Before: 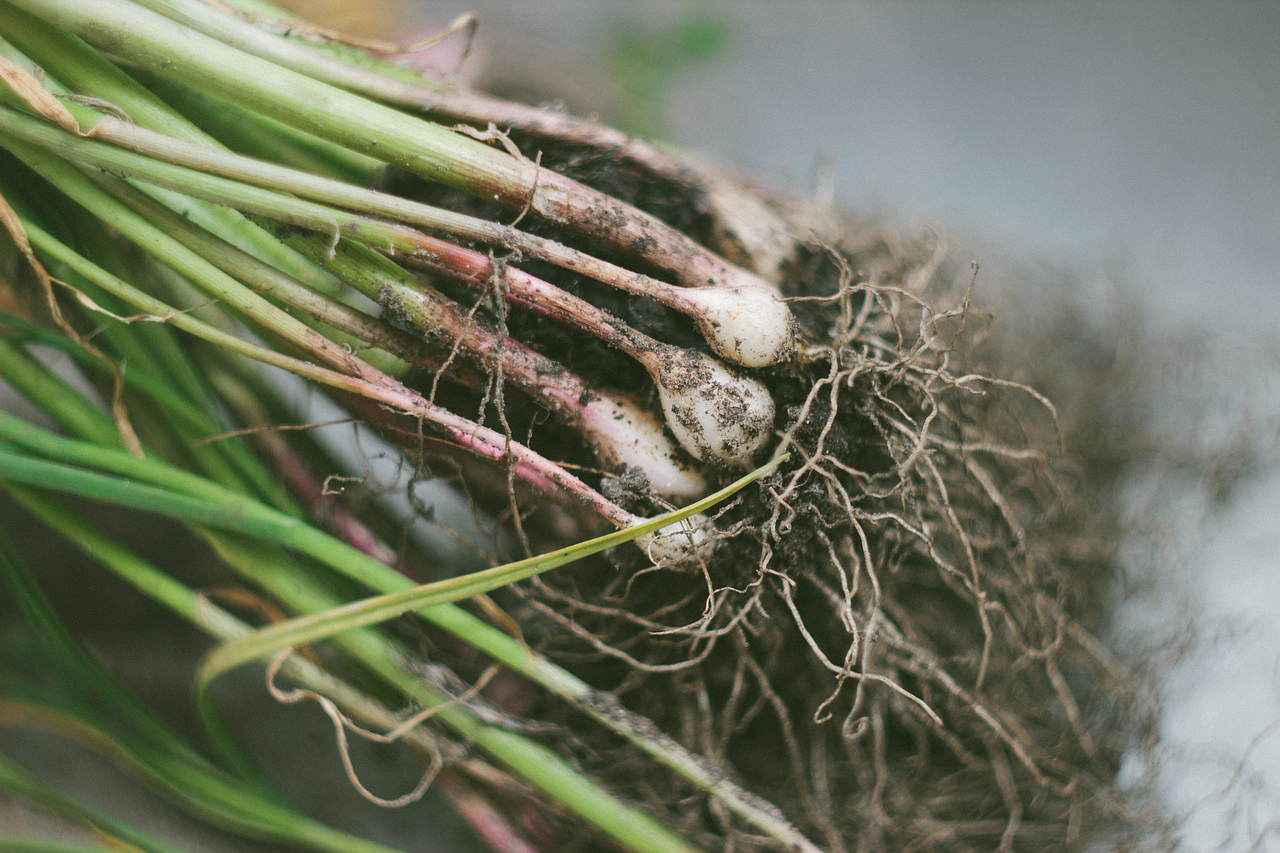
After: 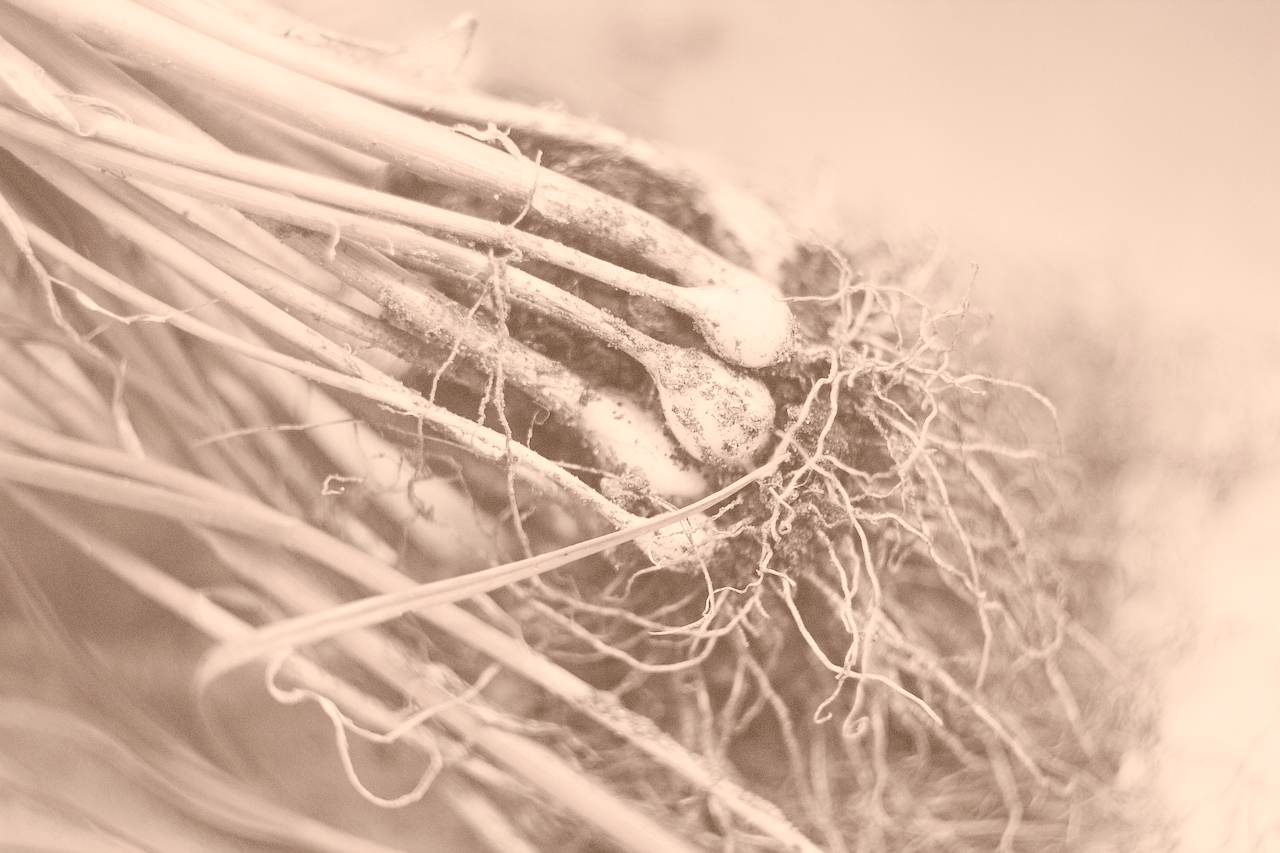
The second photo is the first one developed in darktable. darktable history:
tone curve: curves: ch0 [(0, 0) (0.003, 0.006) (0.011, 0.007) (0.025, 0.009) (0.044, 0.012) (0.069, 0.021) (0.1, 0.036) (0.136, 0.056) (0.177, 0.105) (0.224, 0.165) (0.277, 0.251) (0.335, 0.344) (0.399, 0.439) (0.468, 0.532) (0.543, 0.628) (0.623, 0.718) (0.709, 0.797) (0.801, 0.874) (0.898, 0.943) (1, 1)], preserve colors none
color look up table: target L [67.89, 87.02, 77.93, 77.5, 53.62, 55.63, 53.33, 72.02, 61.33, 56.99, 46.8, 46.49, 39.09, 11, 200.93, 85.88, 61.63, 71.21, 54.23, 48.44, 47.61, 39.68, 35.24, 30.99, 30.07, 11.24, 97.09, 88.98, 71.4, 61.25, 57.05, 63.73, 67.48, 56.65, 48.51, 44.4, 44.49, 44.71, 31.76, 28.76, 8.6, 2.428, 89.74, 78.22, 79.87, 60.3, 54.14, 30.49, 16.33], target a [11.52, 14.89, 13.25, 12.99, 8.207, 8.406, 7.94, 11.56, 9.879, 9.221, 8.324, 8.37, 8.159, 14.73, 0, 11.96, 10.03, 11.99, 7.992, 7.945, 8.321, 7.999, 7.372, 6.928, 6.837, 14.52, 11.64, 13.37, 11.29, 9.834, 8.998, 10.04, 11.01, 8.883, 7.945, 8.078, 8.454, 7.493, 6.82, 6.198, 18.53, 13.58, 13.05, 12.32, 12.84, 9.049, 7.858, 6.705, 10.68], target b [15.89, 19.43, 18.35, 18.08, 12.67, 12.16, 12.32, 16.91, 13.39, 11.87, 12.27, 12.08, 11.61, 19.06, -0.001, 18.2, 13.49, 16.82, 12, 11.68, 11.54, 11.41, 10.94, 11.61, 11.53, 19.49, 22.03, 17.74, 16.41, 13.32, 11.84, 13.92, 15.89, 12.03, 11.87, 11.15, 11.5, 10.18, 11.5, 9.967, 15.47, 5.093, 17.63, 18.26, 19.09, 12.77, 11.96, 11.36, 19.52], num patches 49
